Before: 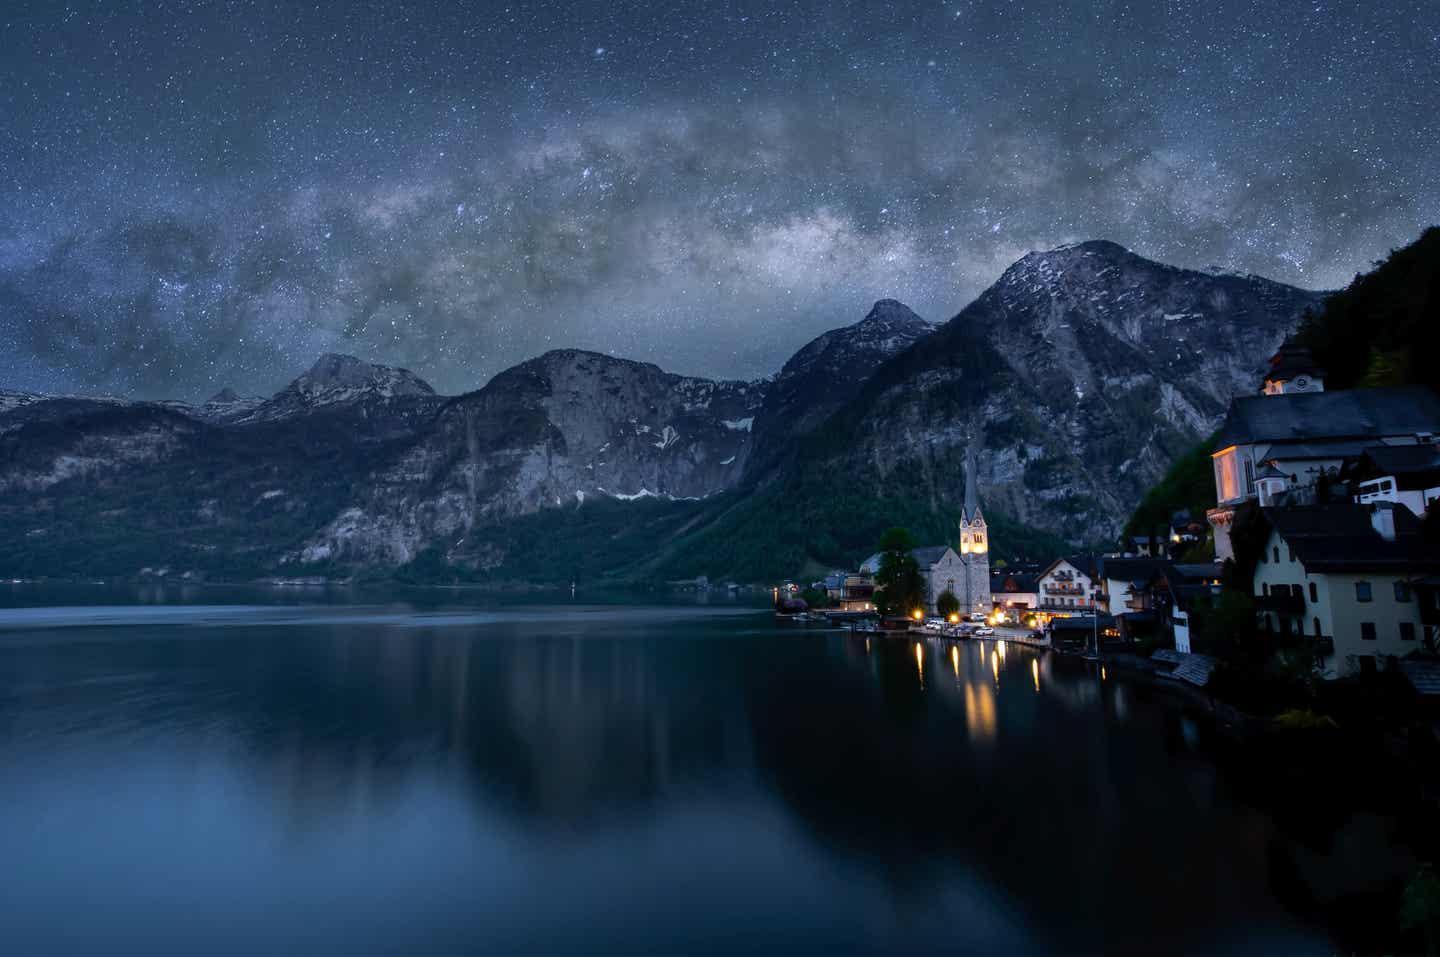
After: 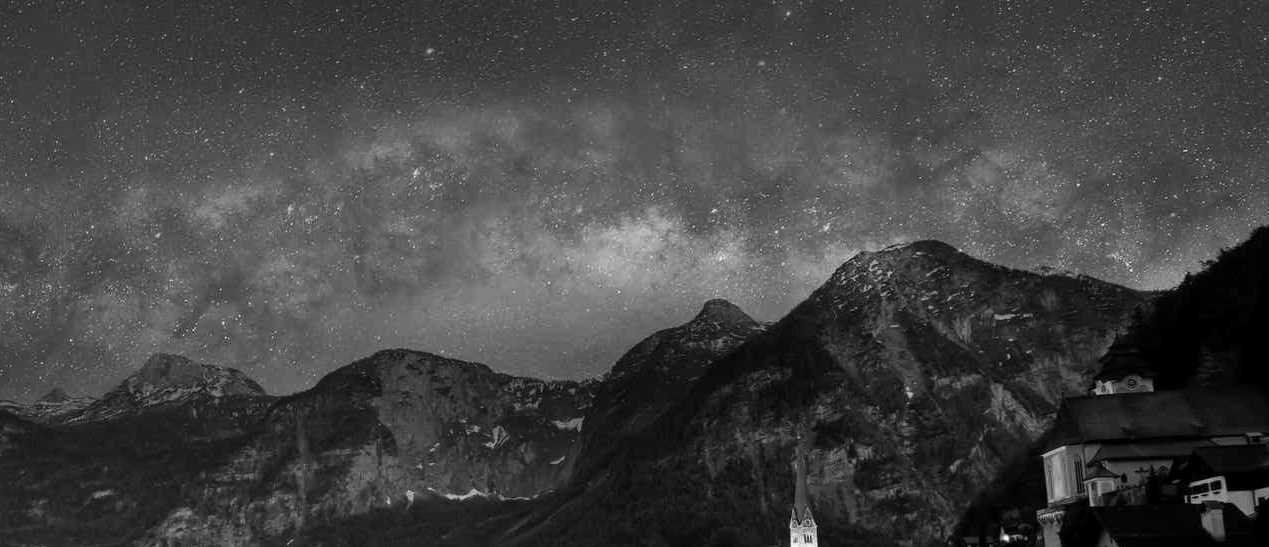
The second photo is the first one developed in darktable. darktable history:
contrast brightness saturation: contrast 0.11, saturation -0.17
velvia: on, module defaults
crop and rotate: left 11.812%, bottom 42.776%
monochrome: a -11.7, b 1.62, size 0.5, highlights 0.38
local contrast: mode bilateral grid, contrast 15, coarseness 36, detail 105%, midtone range 0.2
